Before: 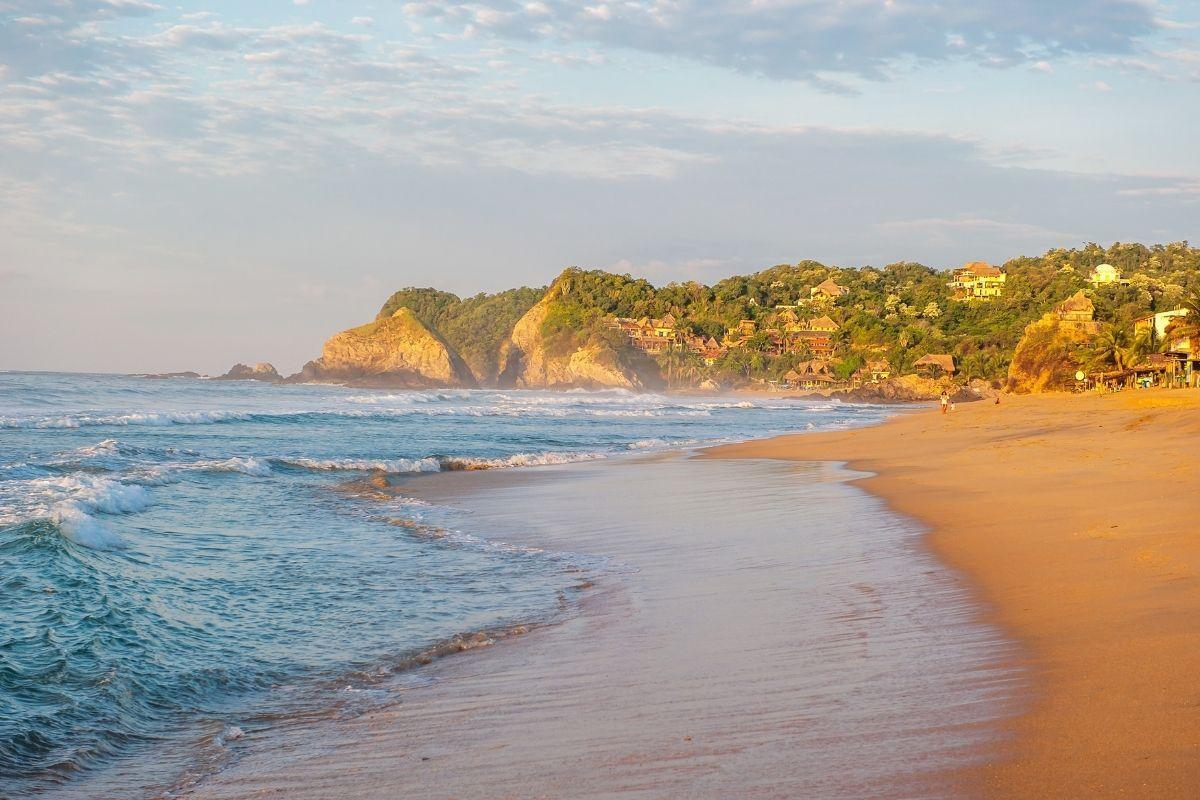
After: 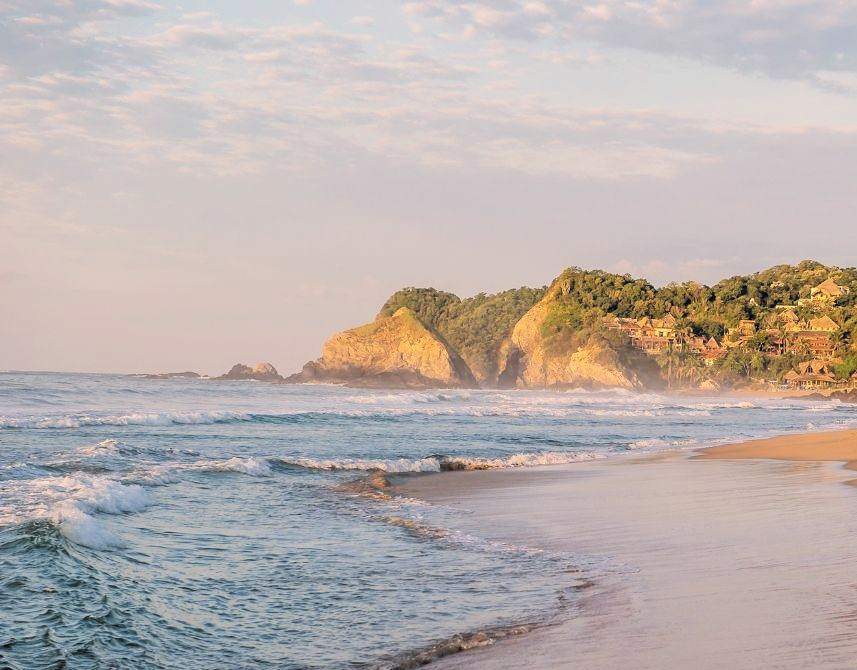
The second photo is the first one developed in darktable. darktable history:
filmic rgb: black relative exposure -5.03 EV, white relative exposure 3.5 EV, hardness 3.18, contrast 1.407, highlights saturation mix -49.5%, color science v6 (2022)
contrast brightness saturation: saturation -0.16
exposure: compensate highlight preservation false
crop: right 28.583%, bottom 16.211%
color correction: highlights a* 5.98, highlights b* 4.84
